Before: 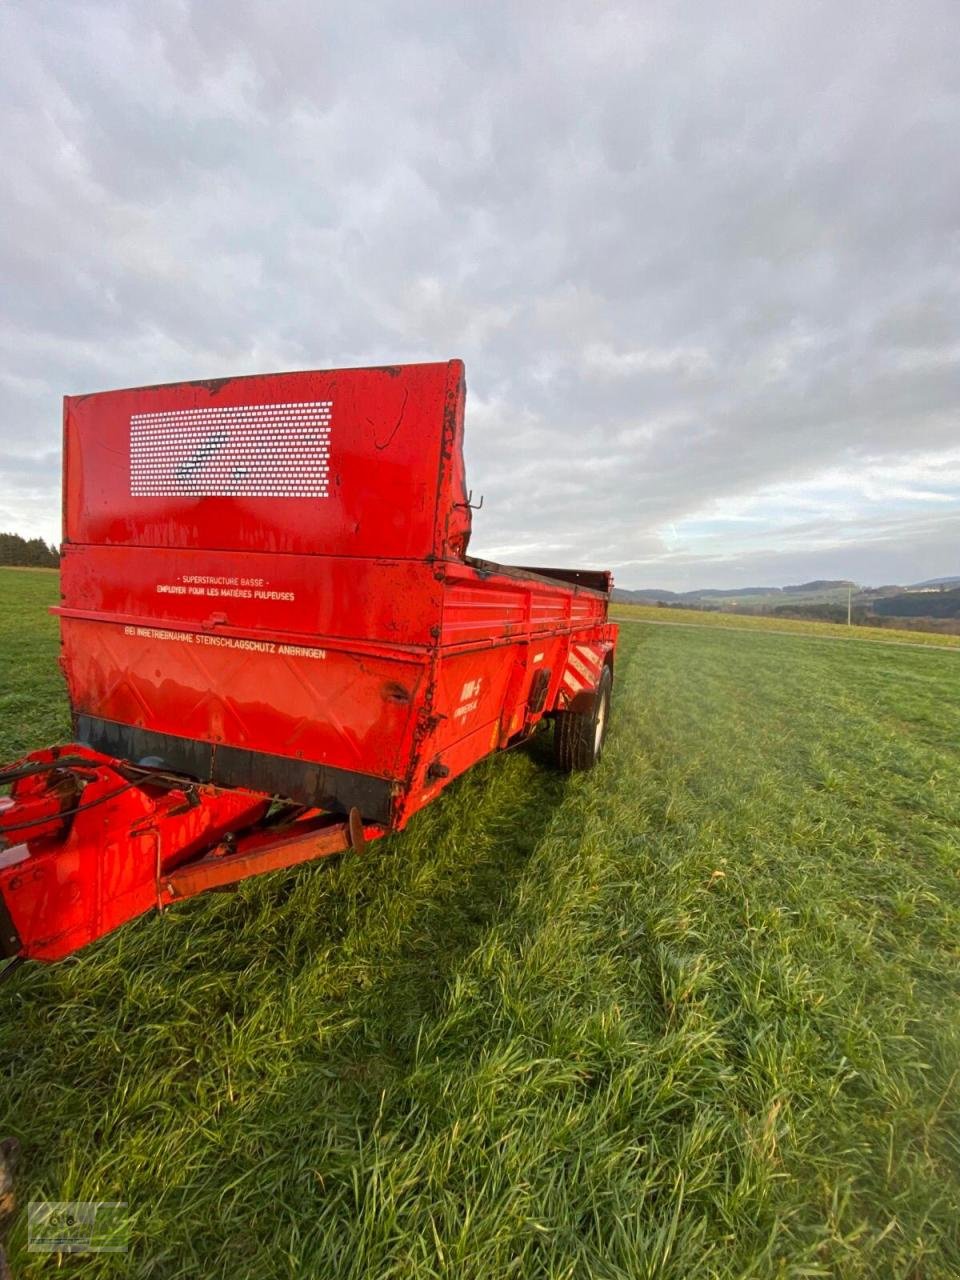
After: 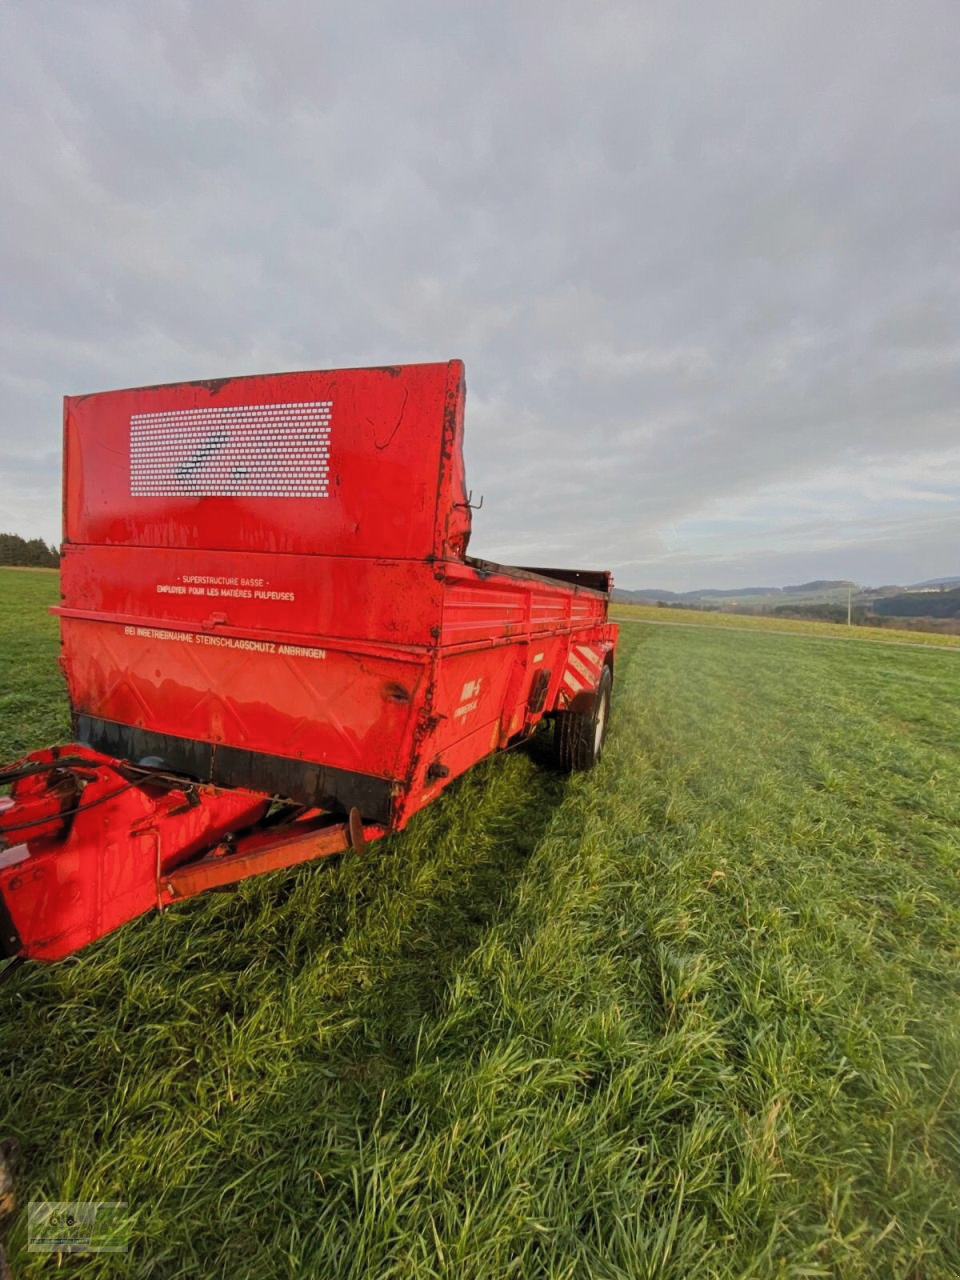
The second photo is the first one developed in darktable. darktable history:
filmic rgb: black relative exposure -7.65 EV, white relative exposure 4.56 EV, hardness 3.61, preserve chrominance RGB euclidean norm, color science v5 (2021), contrast in shadows safe, contrast in highlights safe
